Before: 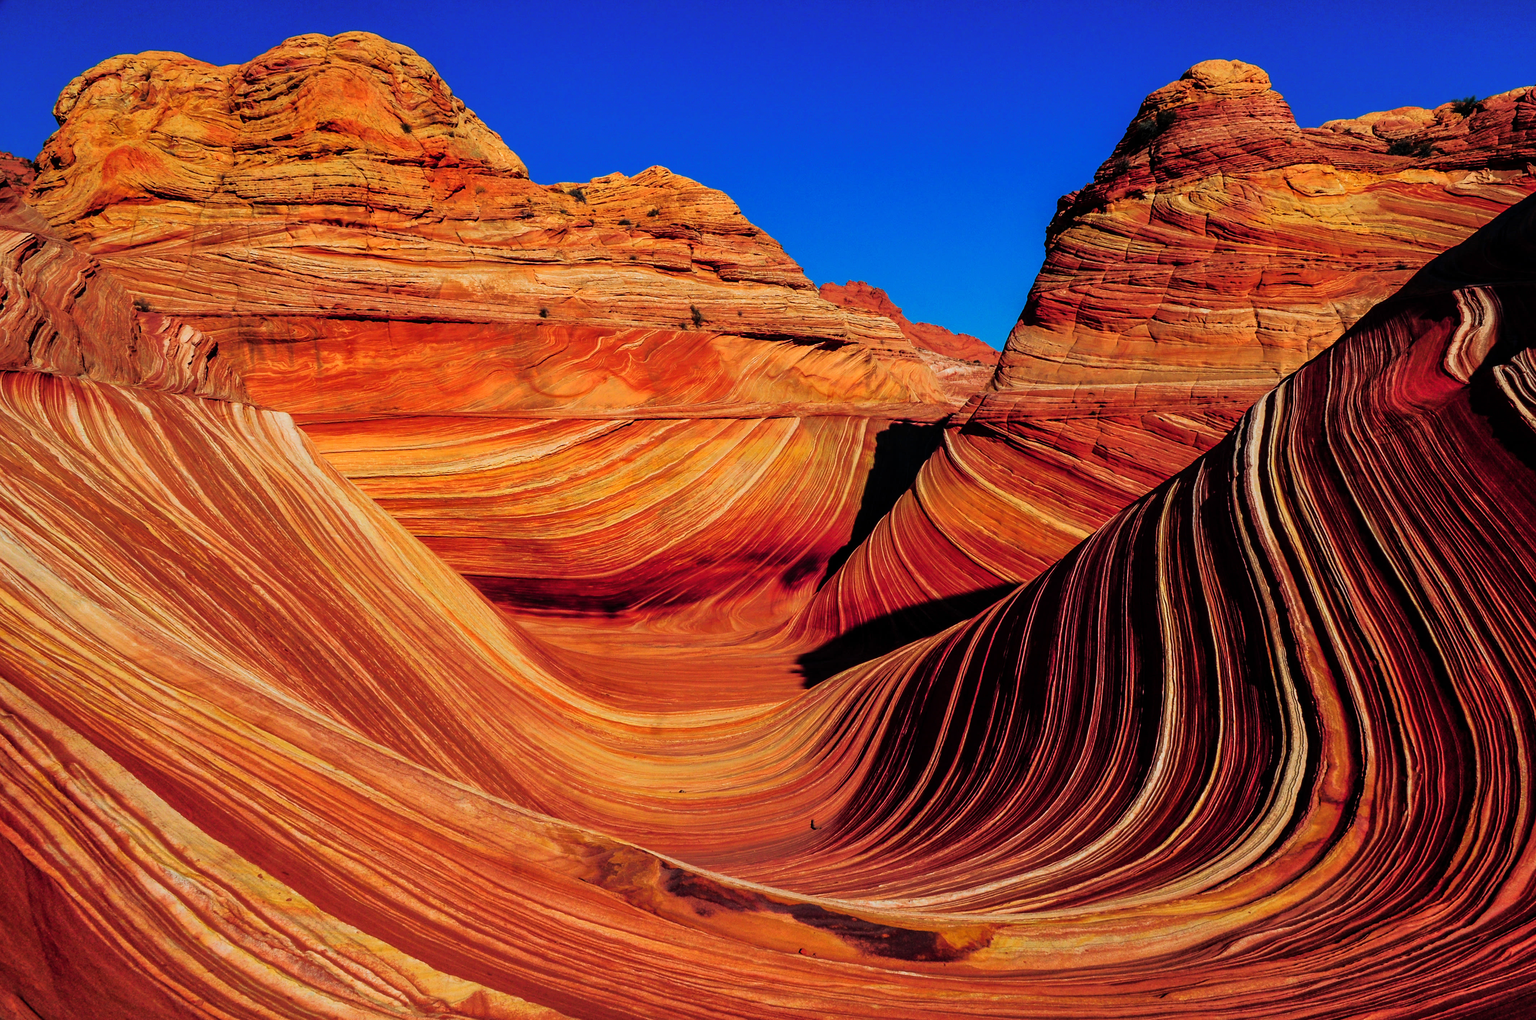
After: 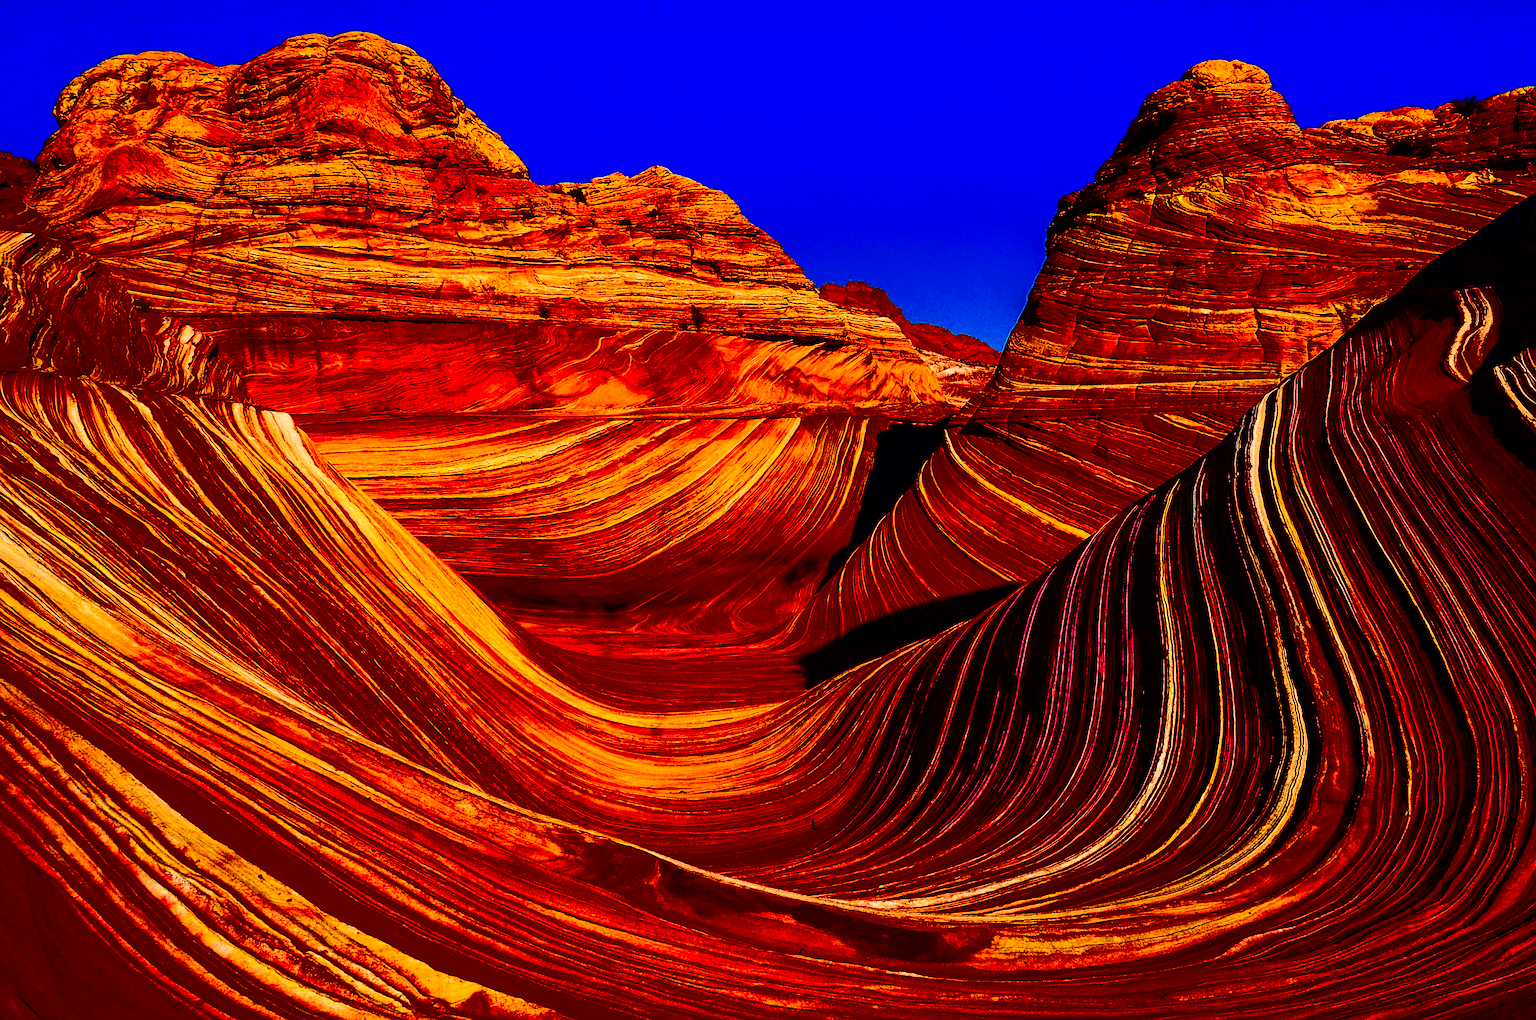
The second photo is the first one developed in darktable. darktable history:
contrast brightness saturation: contrast 0.768, brightness -0.988, saturation 0.996
sharpen: on, module defaults
